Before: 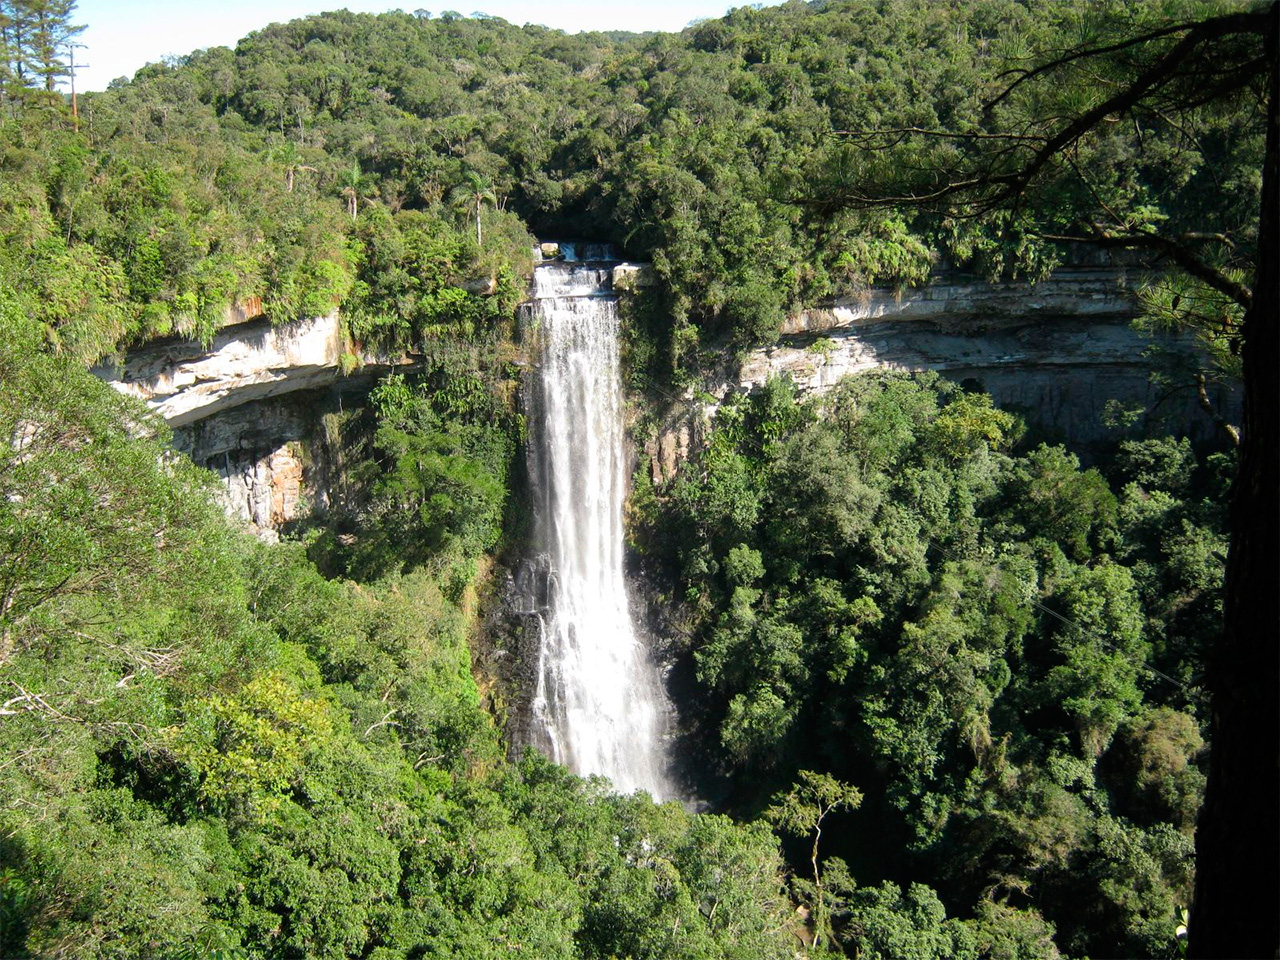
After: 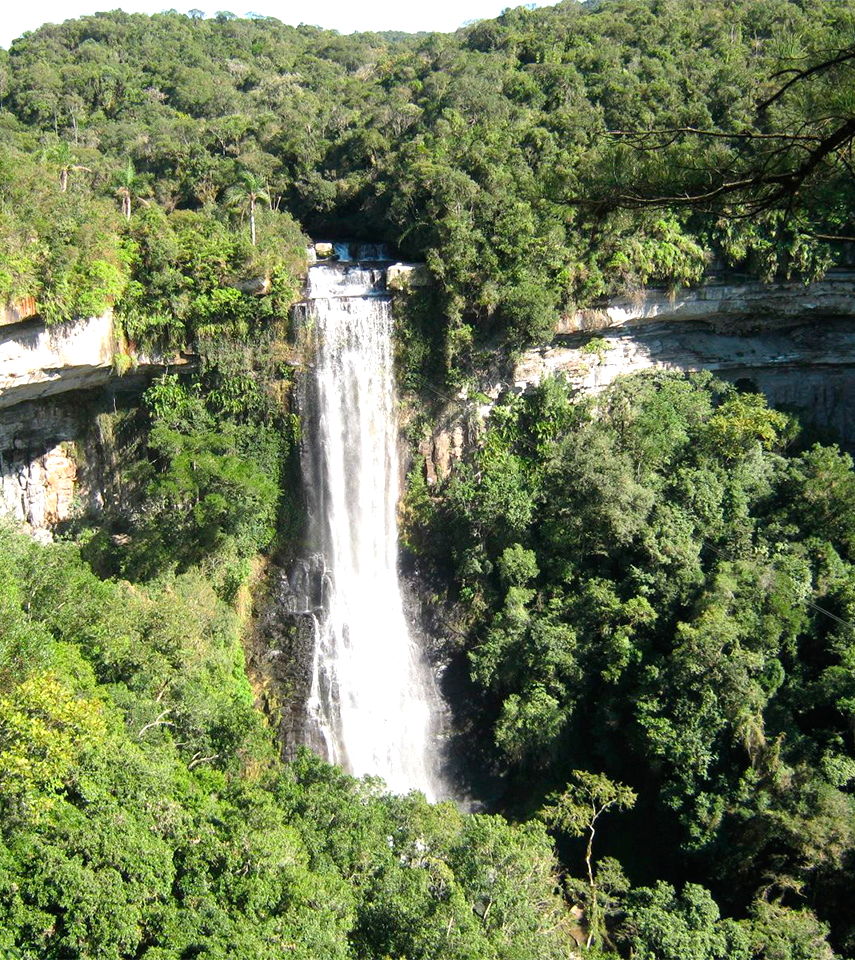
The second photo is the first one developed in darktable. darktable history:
crop and rotate: left 17.732%, right 15.423%
exposure: exposure 0.376 EV, compensate highlight preservation false
